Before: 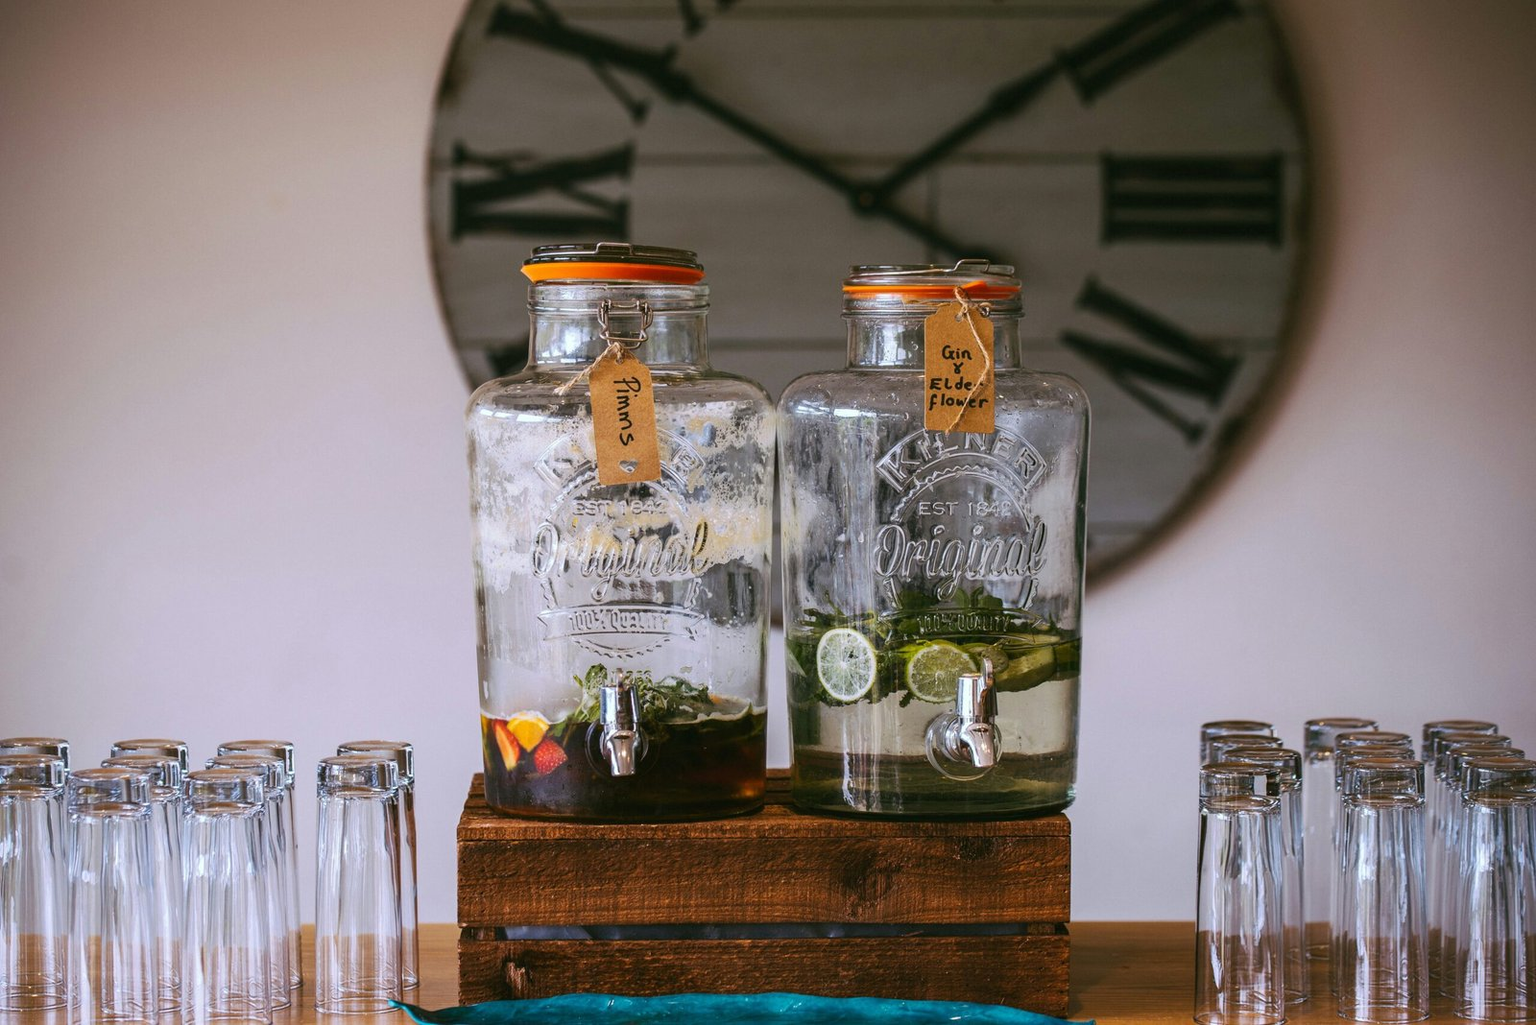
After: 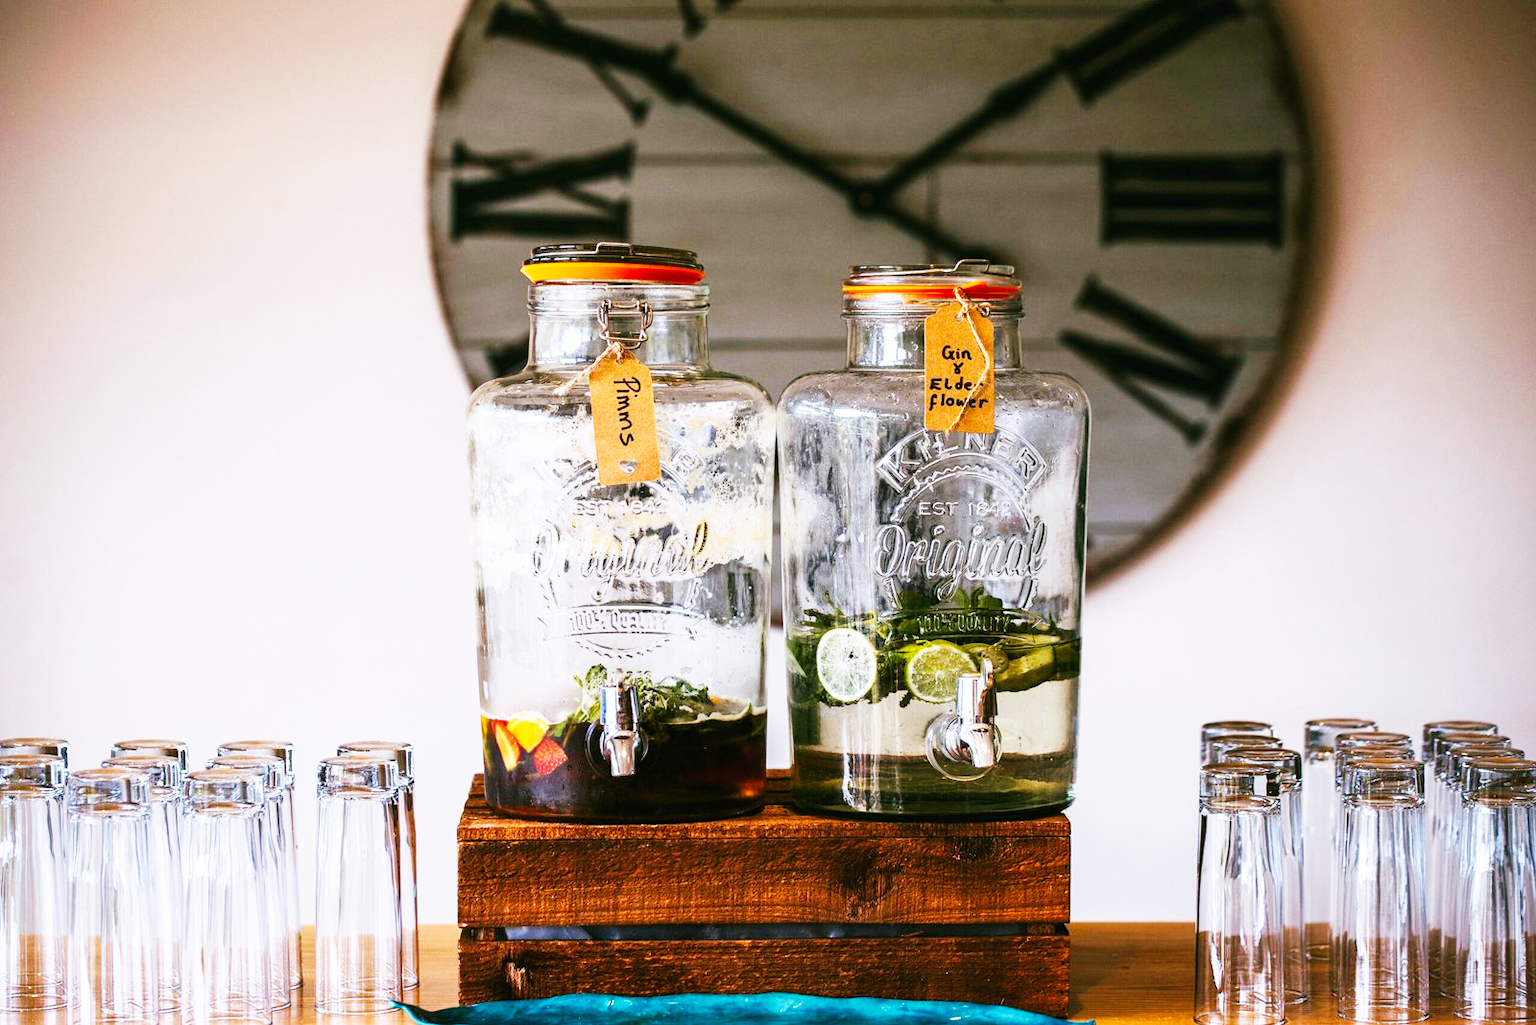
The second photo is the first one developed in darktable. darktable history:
base curve: curves: ch0 [(0, 0) (0.007, 0.004) (0.027, 0.03) (0.046, 0.07) (0.207, 0.54) (0.442, 0.872) (0.673, 0.972) (1, 1)], preserve colors none
exposure: compensate highlight preservation false
